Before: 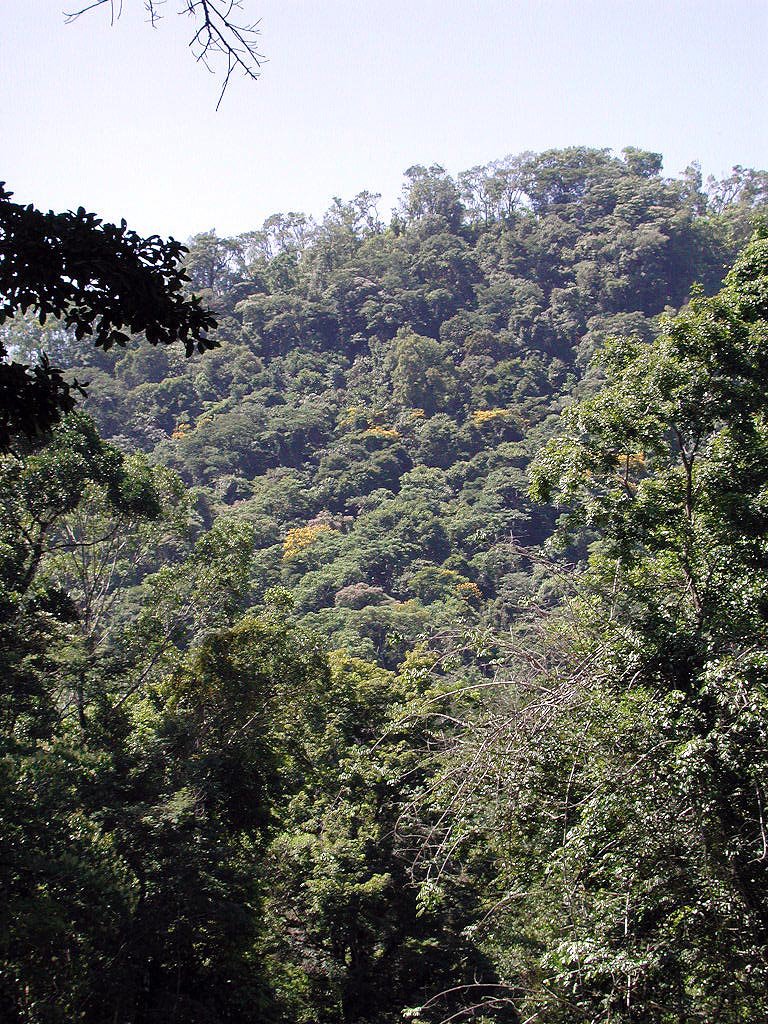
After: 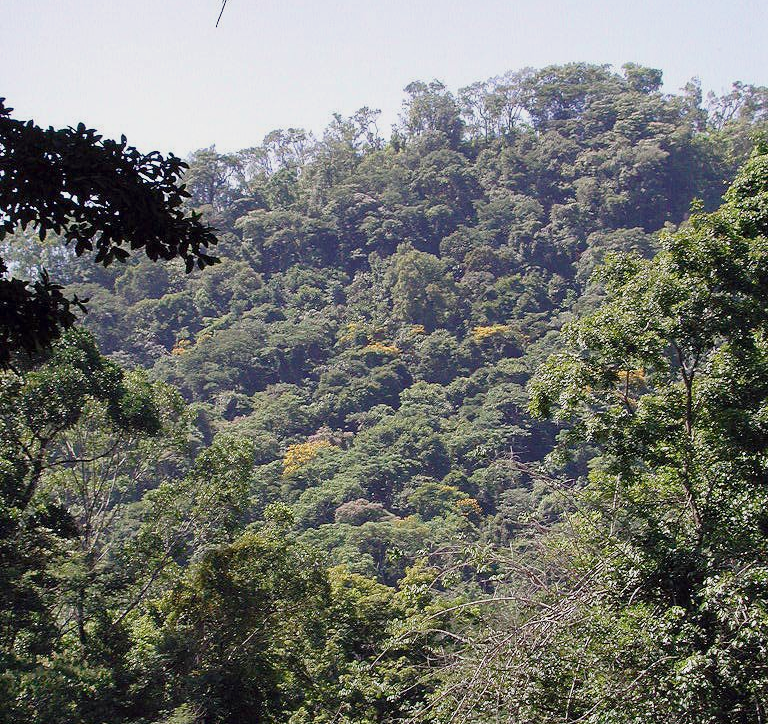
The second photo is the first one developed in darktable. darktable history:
color balance rgb: contrast -10%
crop and rotate: top 8.293%, bottom 20.996%
